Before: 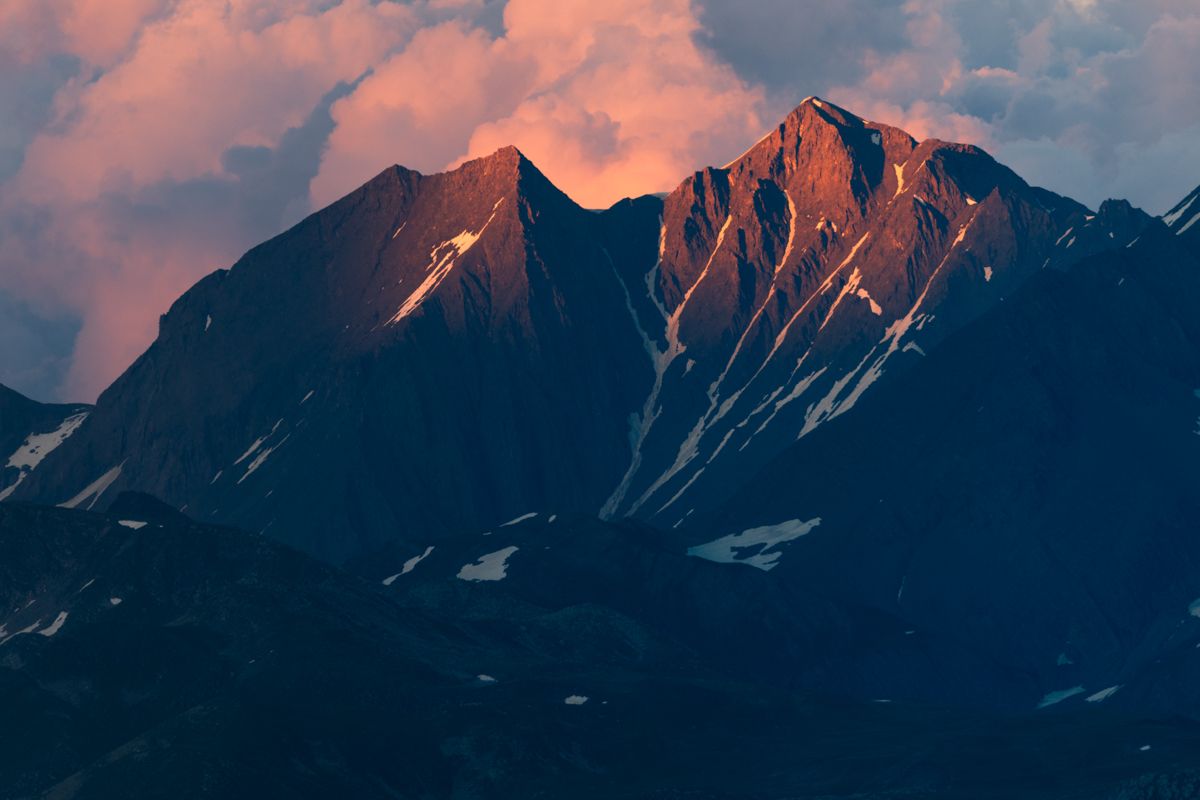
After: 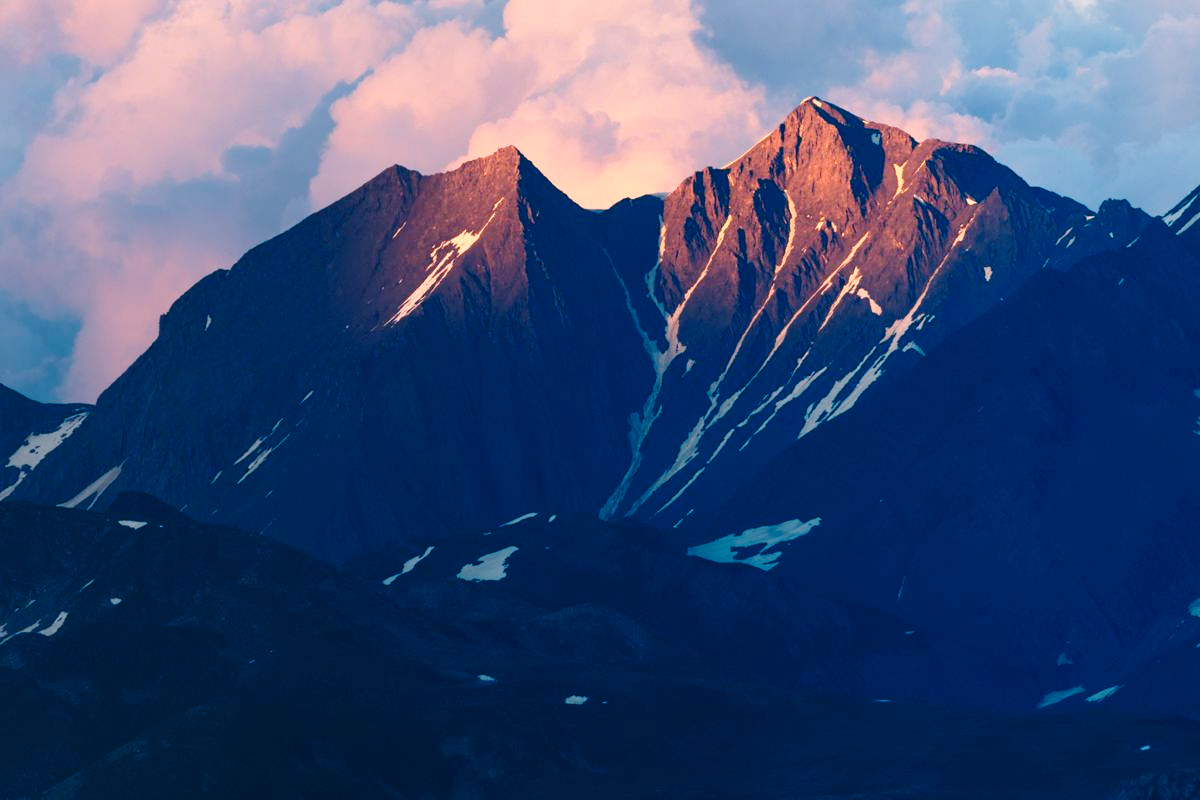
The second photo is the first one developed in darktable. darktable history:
color calibration: illuminant F (fluorescent), F source F9 (Cool White Deluxe 4150 K) – high CRI, x 0.375, y 0.373, temperature 4153.25 K, gamut compression 1.64
base curve: curves: ch0 [(0, 0) (0.028, 0.03) (0.121, 0.232) (0.46, 0.748) (0.859, 0.968) (1, 1)], preserve colors none
